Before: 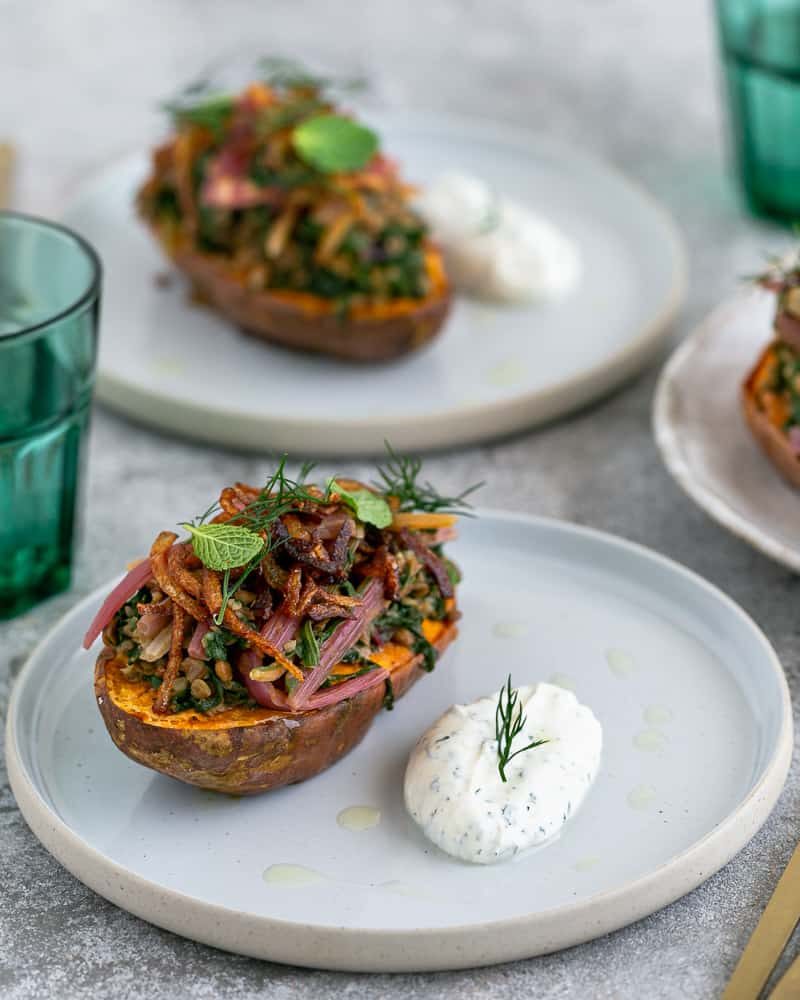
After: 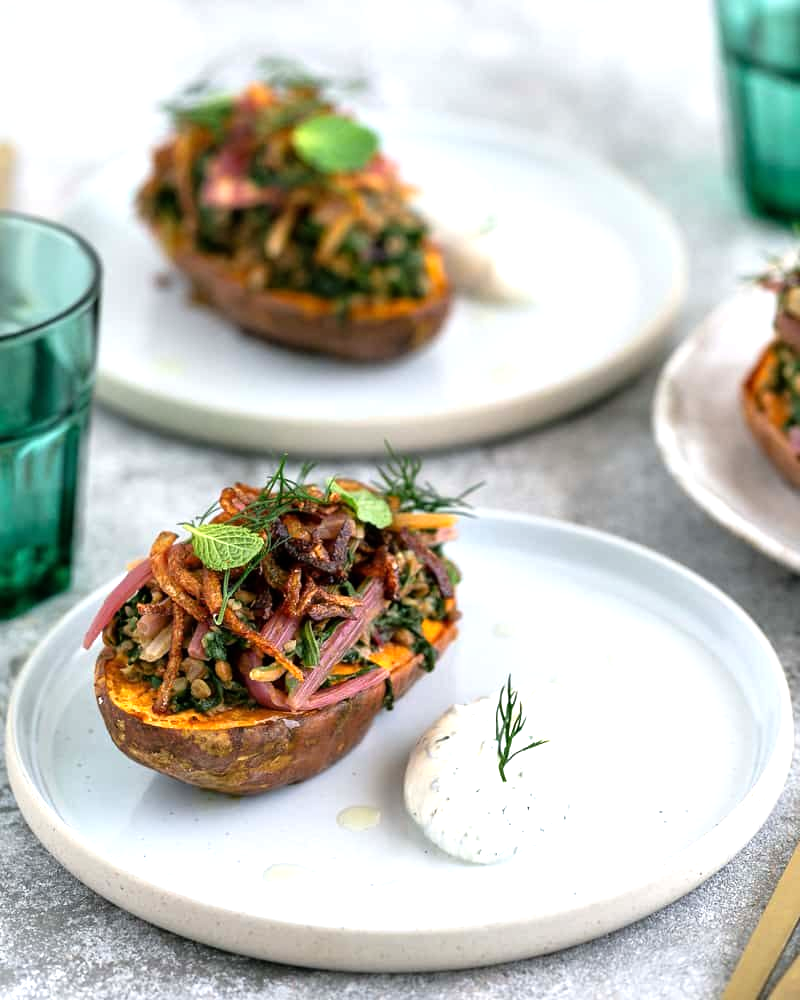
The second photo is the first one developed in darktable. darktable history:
tone equalizer: -8 EV -0.753 EV, -7 EV -0.679 EV, -6 EV -0.588 EV, -5 EV -0.393 EV, -3 EV 0.369 EV, -2 EV 0.6 EV, -1 EV 0.698 EV, +0 EV 0.749 EV
